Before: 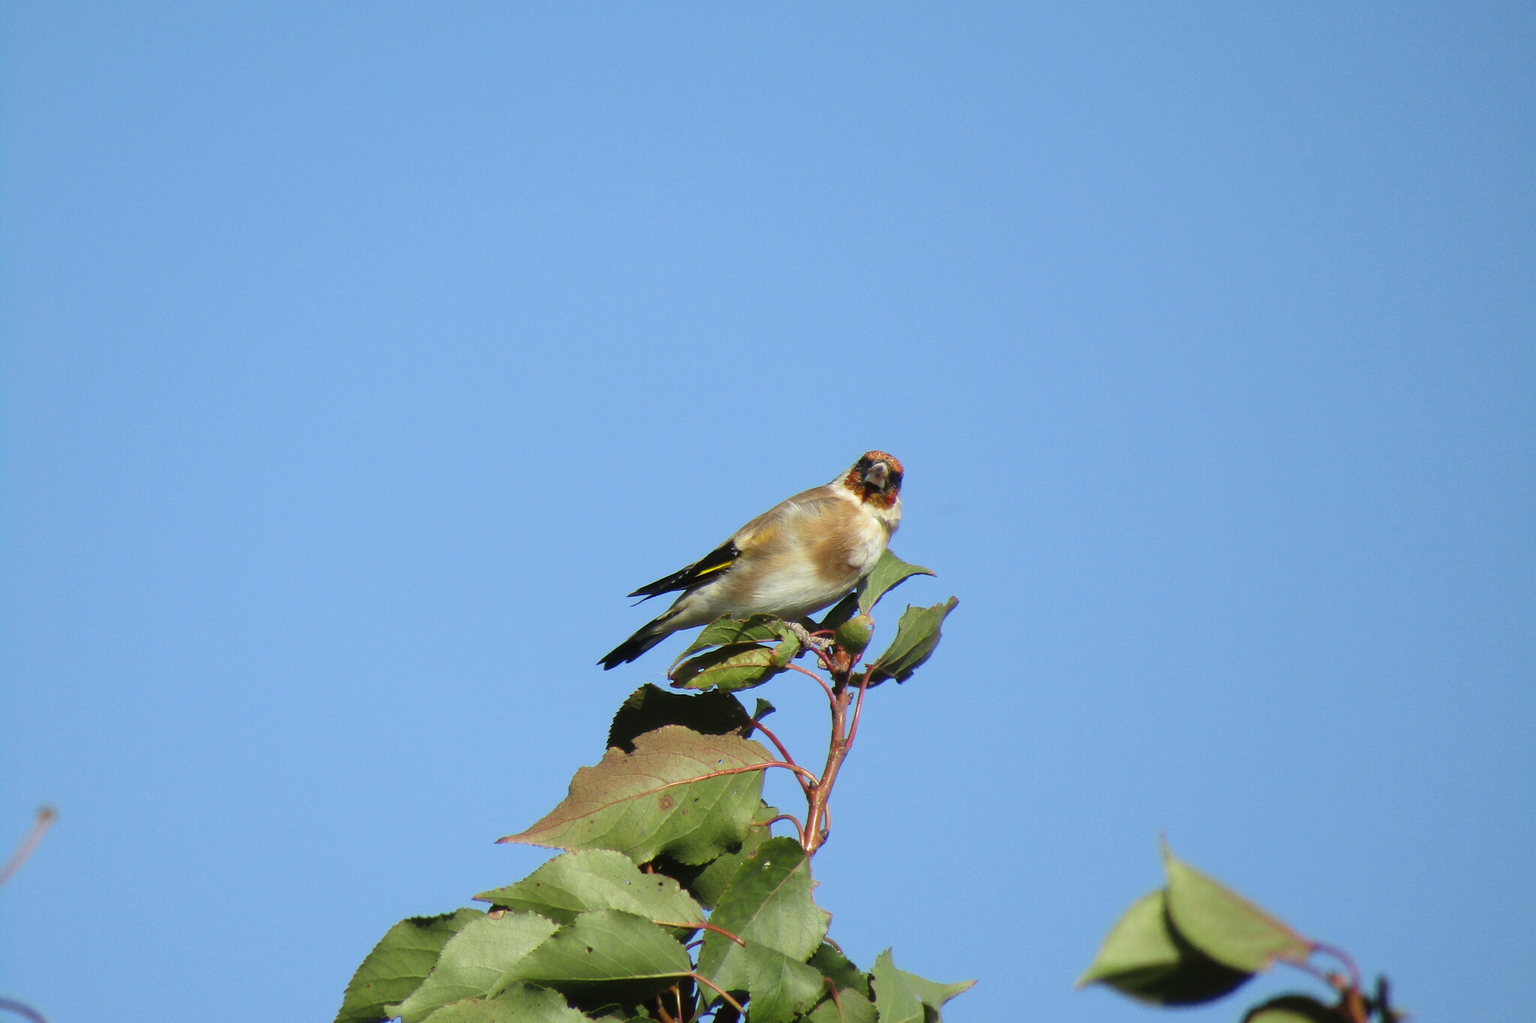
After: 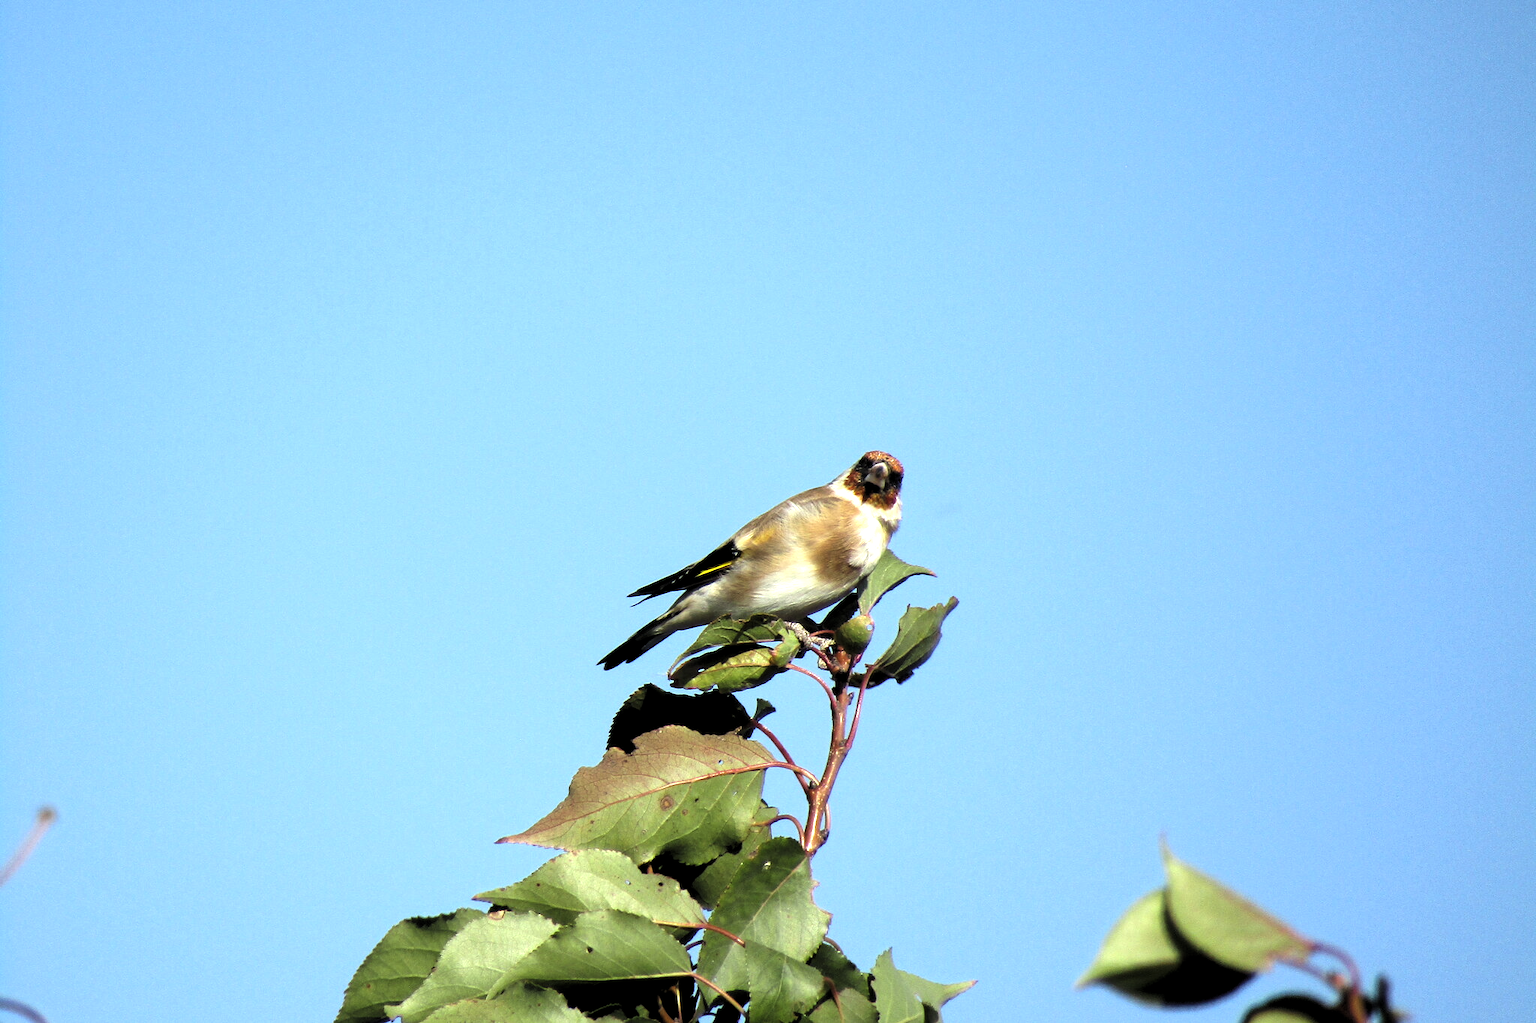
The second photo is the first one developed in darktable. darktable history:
exposure: exposure 0.374 EV, compensate exposure bias true, compensate highlight preservation false
levels: levels [0.129, 0.519, 0.867]
